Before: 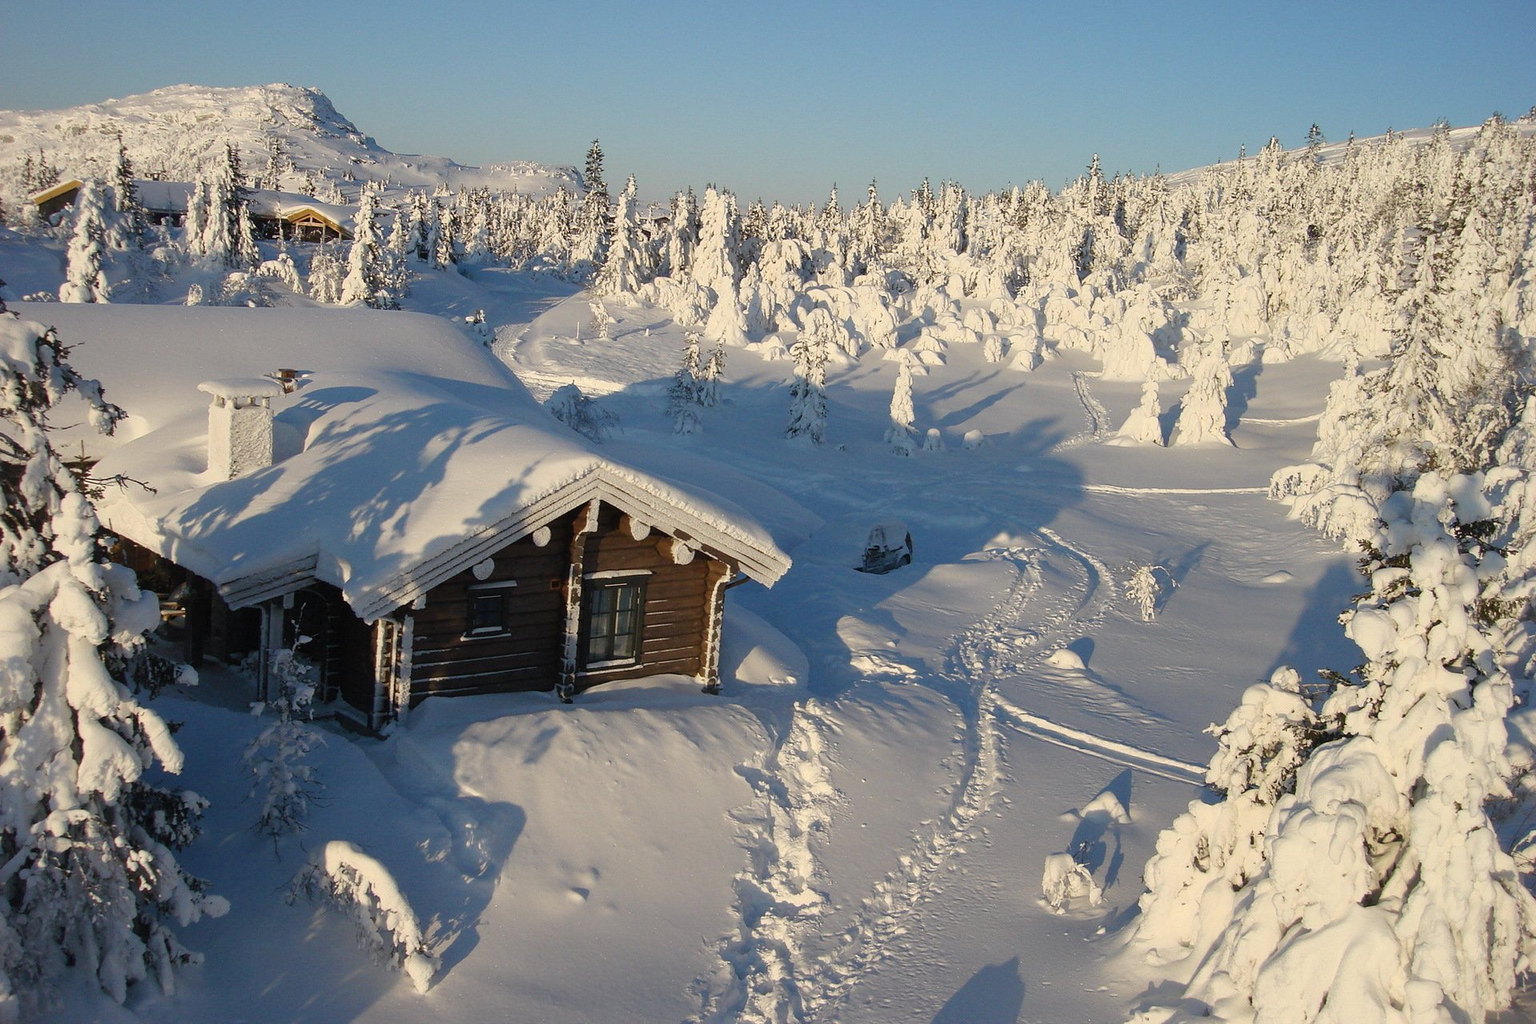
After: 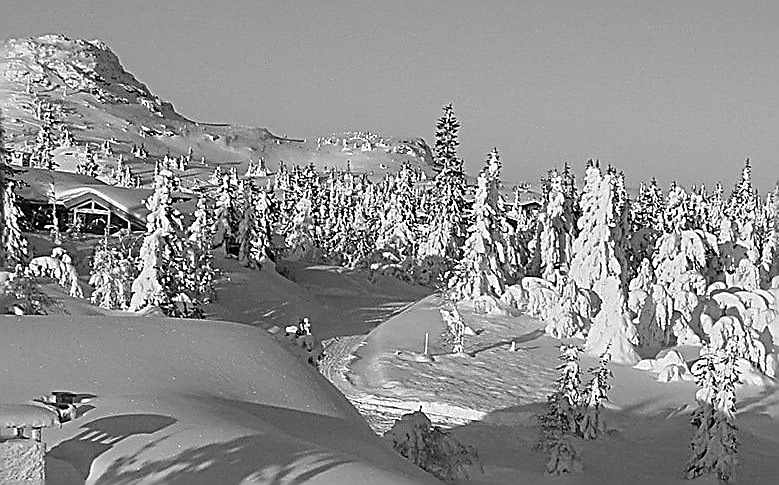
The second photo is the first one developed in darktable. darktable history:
monochrome: a -11.7, b 1.62, size 0.5, highlights 0.38
sharpen: amount 1.861
crop: left 15.452%, top 5.459%, right 43.956%, bottom 56.62%
